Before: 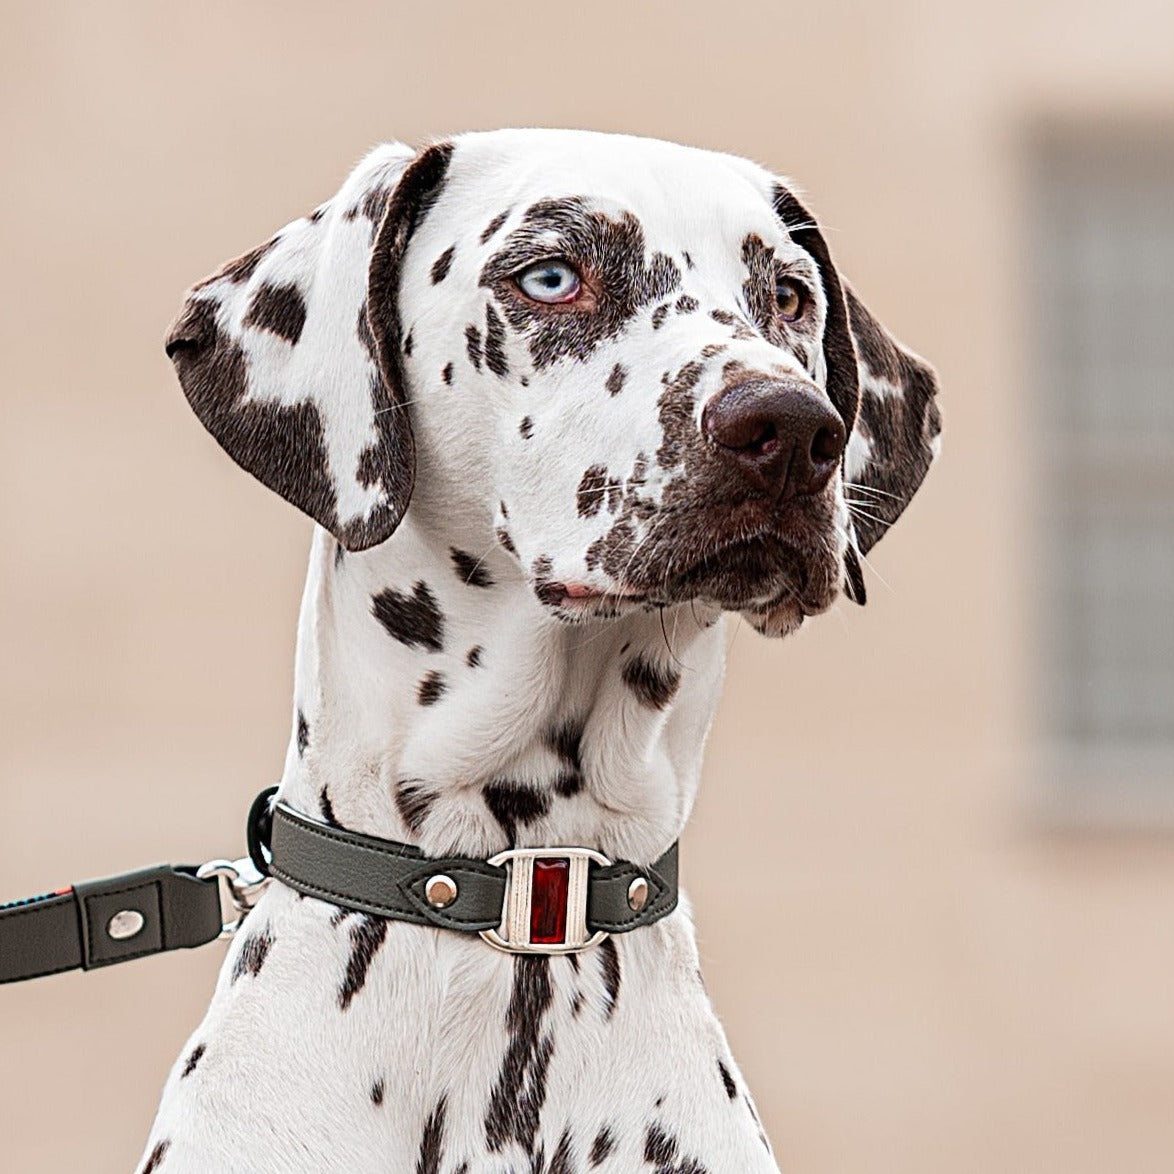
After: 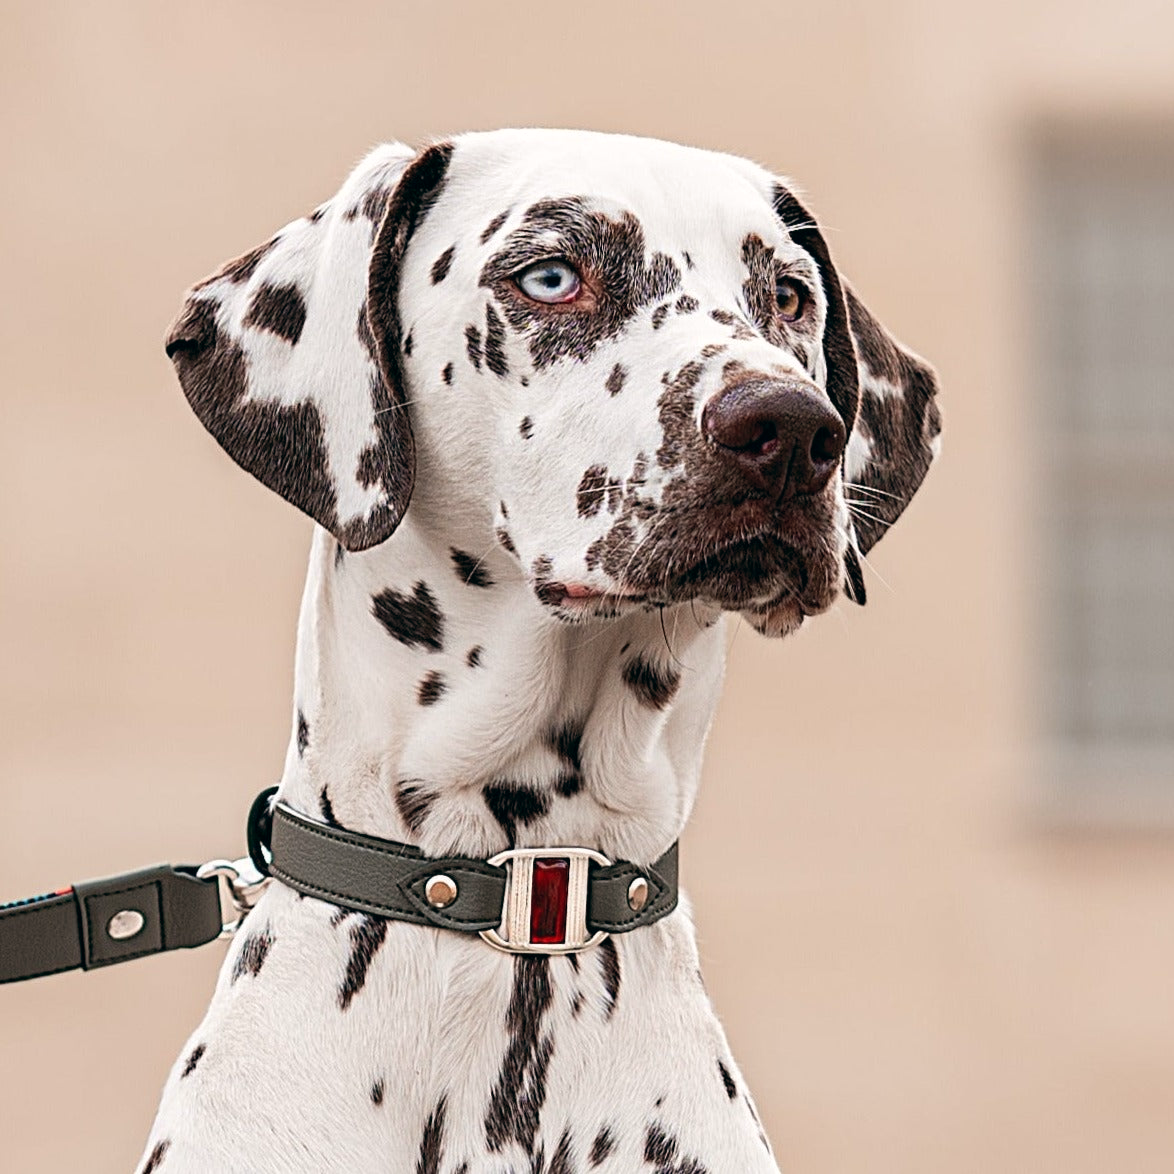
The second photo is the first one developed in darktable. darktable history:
exposure: compensate exposure bias true, compensate highlight preservation false
color balance: lift [1, 0.998, 1.001, 1.002], gamma [1, 1.02, 1, 0.98], gain [1, 1.02, 1.003, 0.98]
